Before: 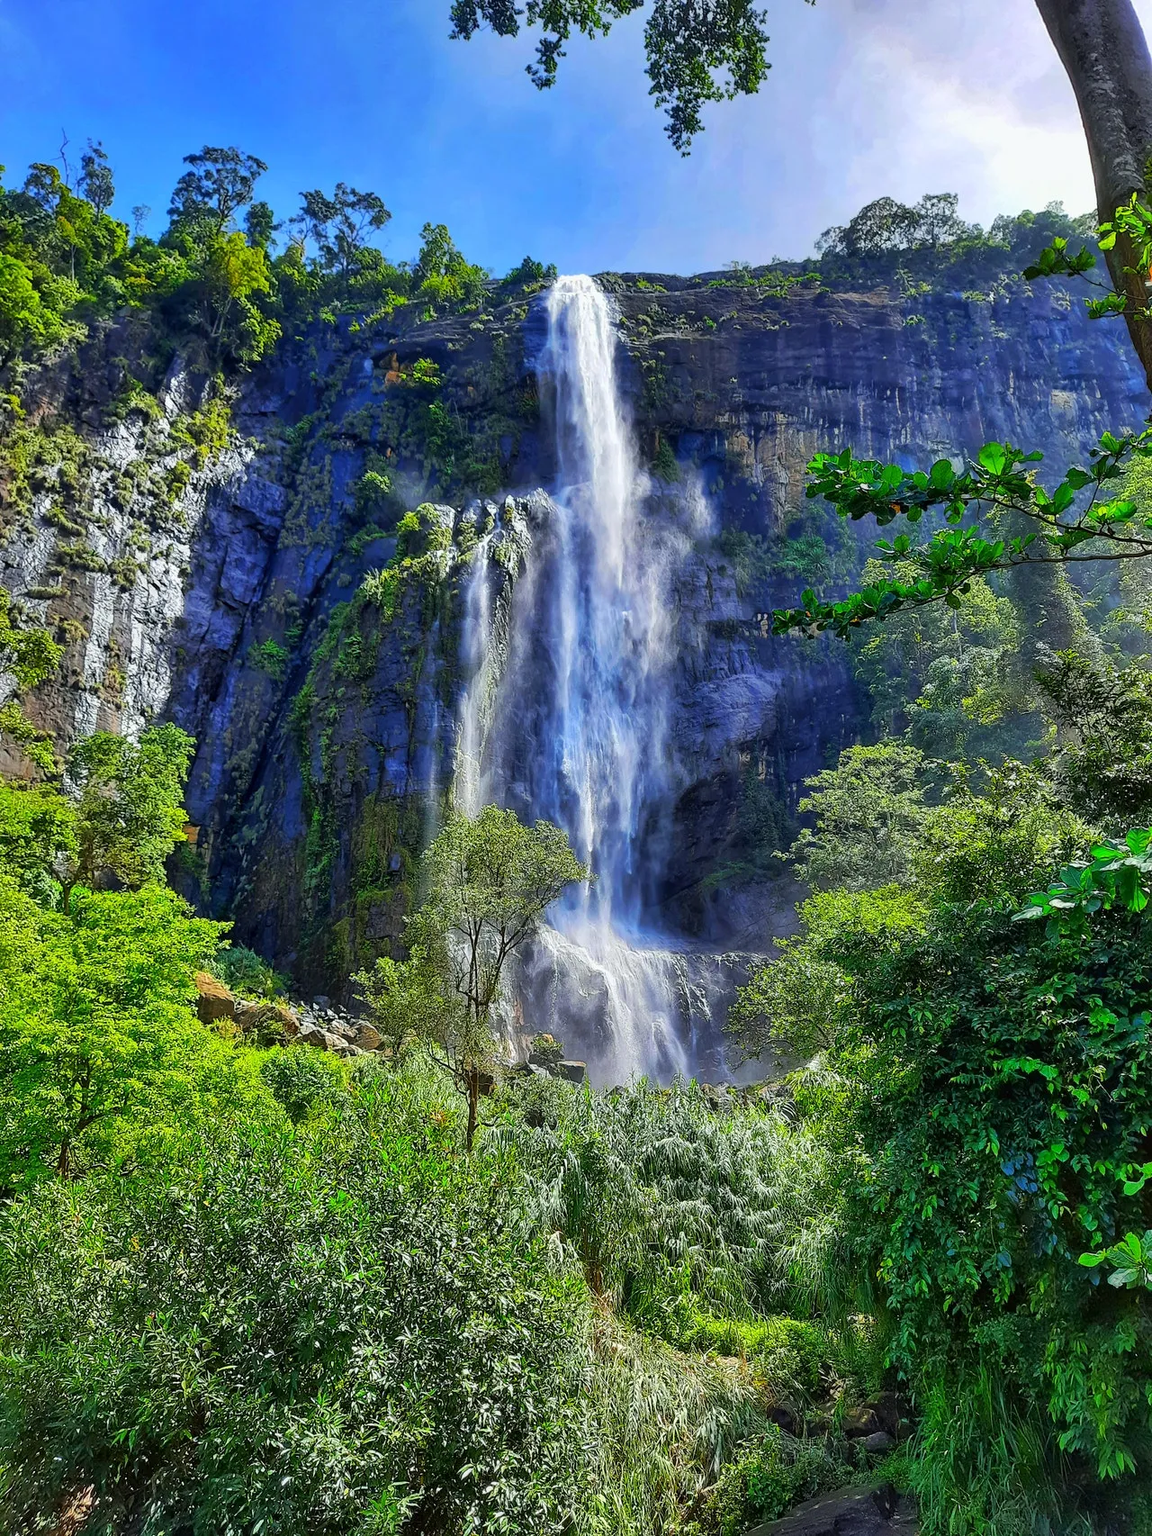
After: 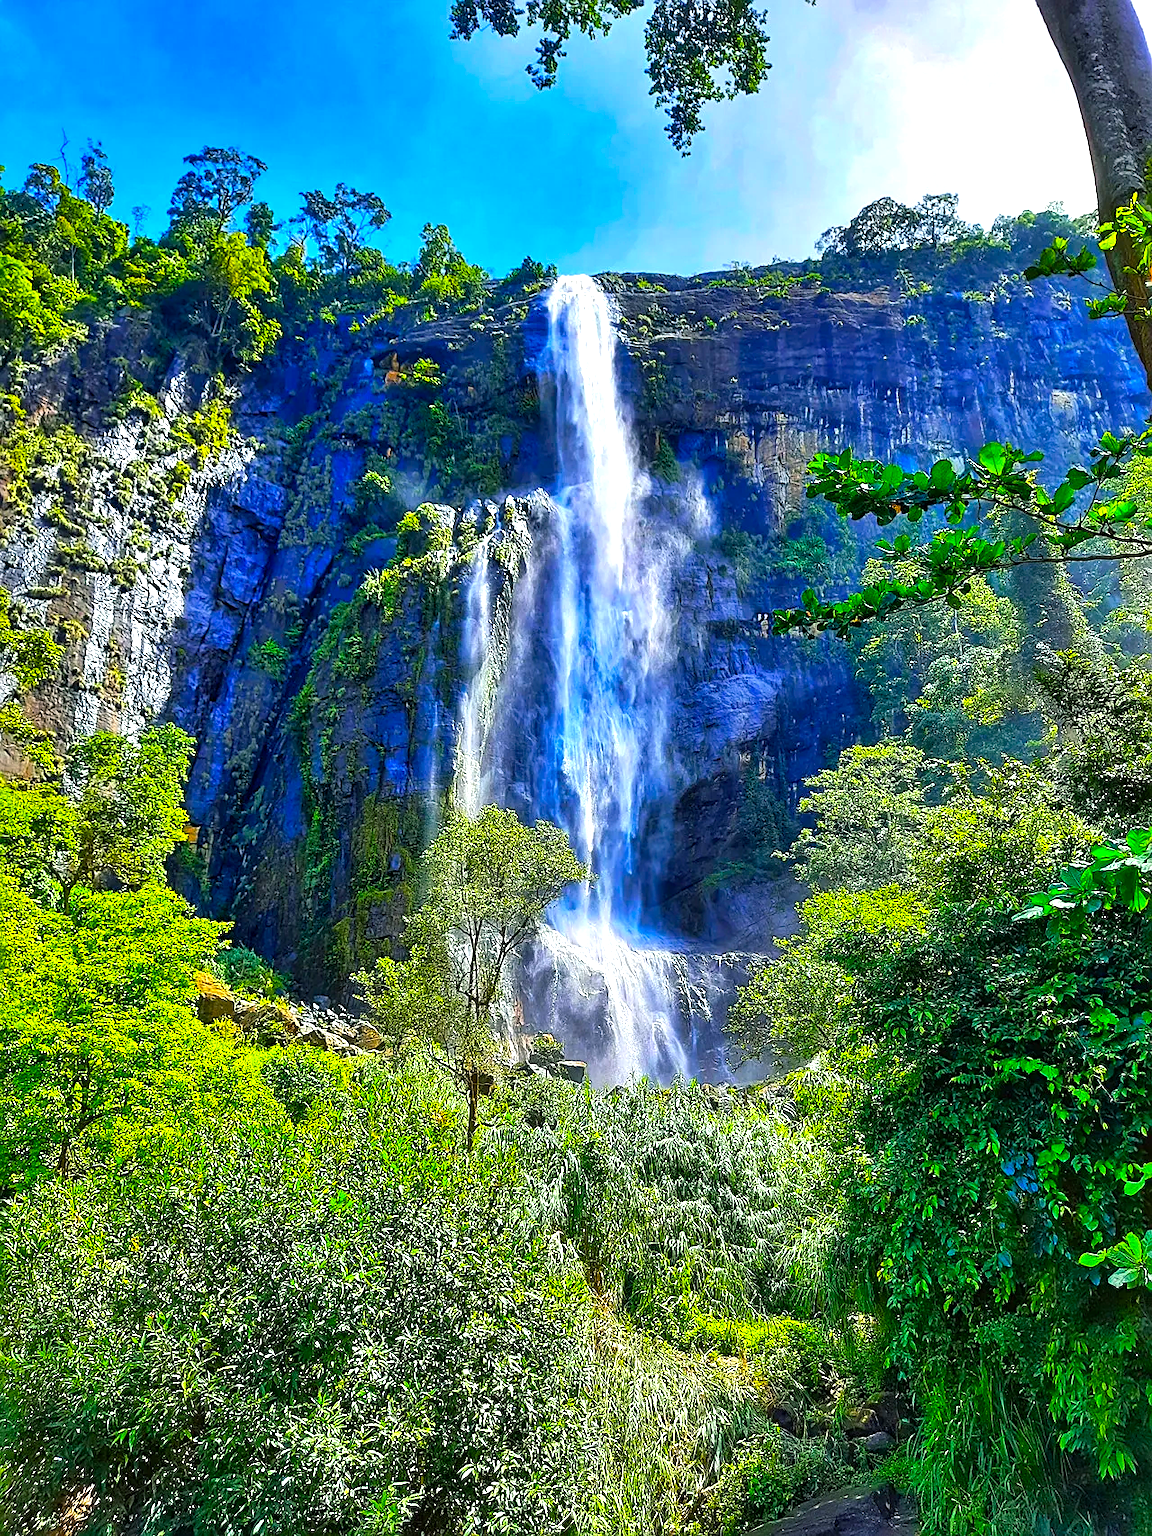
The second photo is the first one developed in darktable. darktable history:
sharpen: on, module defaults
color balance rgb: shadows lift › chroma 2.002%, shadows lift › hue 216.54°, perceptual saturation grading › global saturation 0.515%, perceptual brilliance grading › global brilliance 18.576%, global vibrance 50.736%
tone equalizer: on, module defaults
